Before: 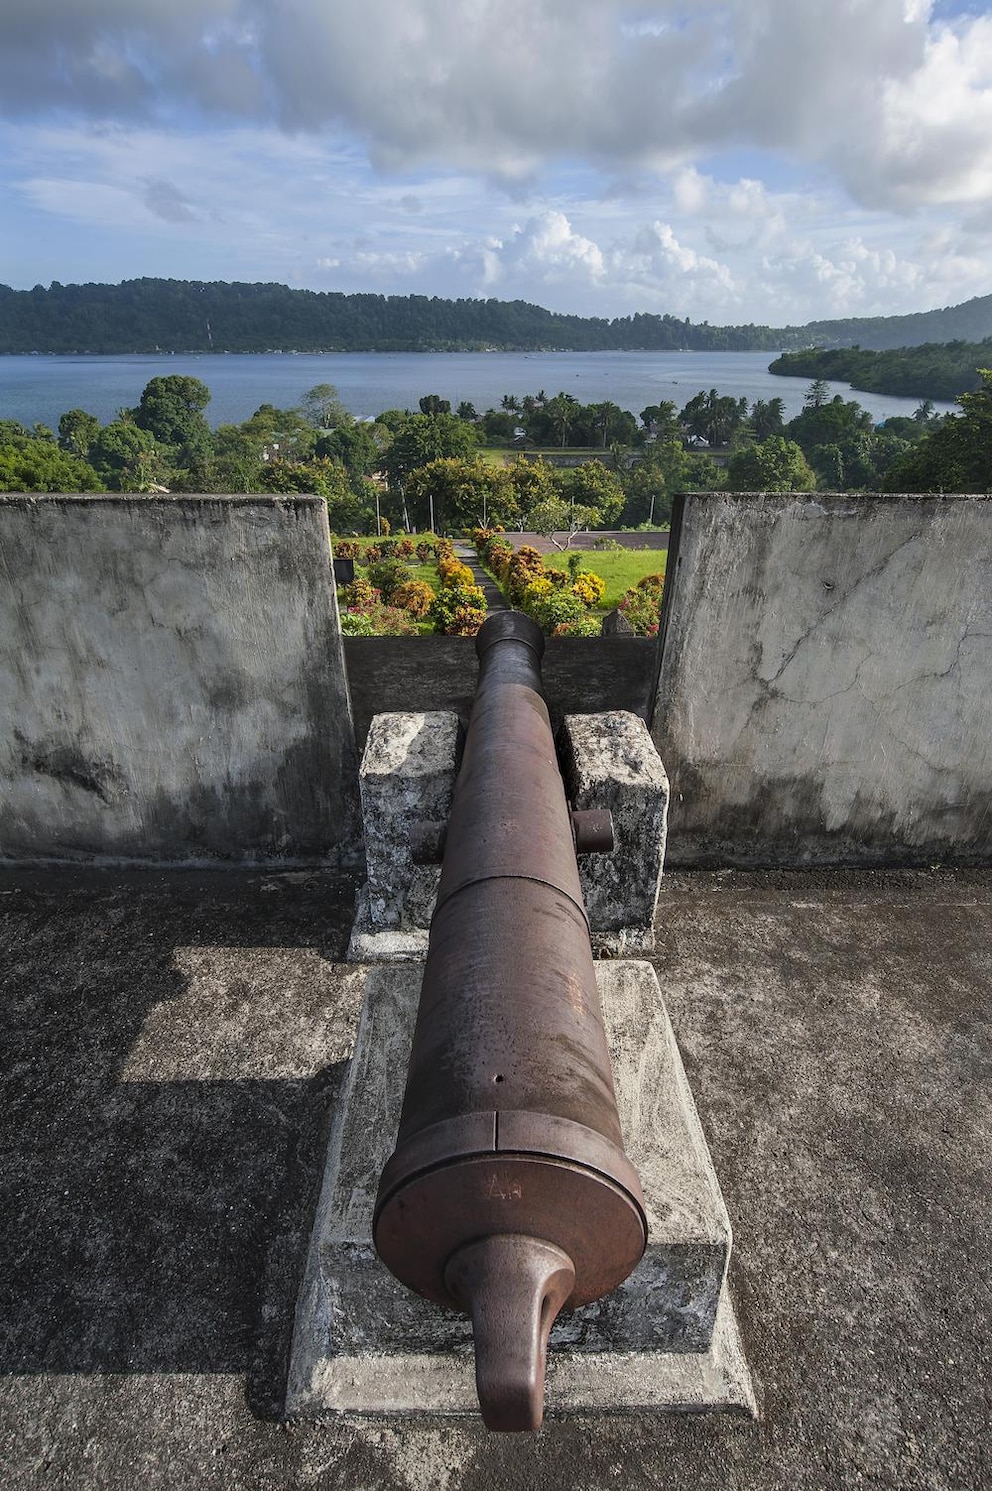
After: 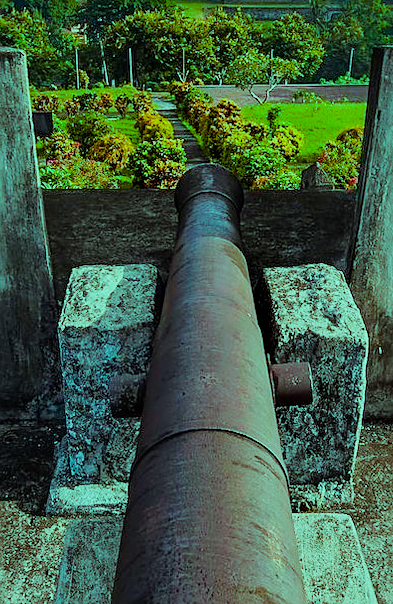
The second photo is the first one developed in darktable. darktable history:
color balance rgb: highlights gain › luminance 19.769%, highlights gain › chroma 13.102%, highlights gain › hue 174.18°, linear chroma grading › global chroma 33.157%, perceptual saturation grading › global saturation 20%, perceptual saturation grading › highlights -25.314%, perceptual saturation grading › shadows 49.648%, global vibrance 25.259%
filmic rgb: black relative exposure -7.65 EV, white relative exposure 4.56 EV, hardness 3.61
sharpen: on, module defaults
exposure: black level correction 0.001, compensate highlight preservation false
crop: left 30.358%, top 29.99%, right 29.953%, bottom 29.459%
